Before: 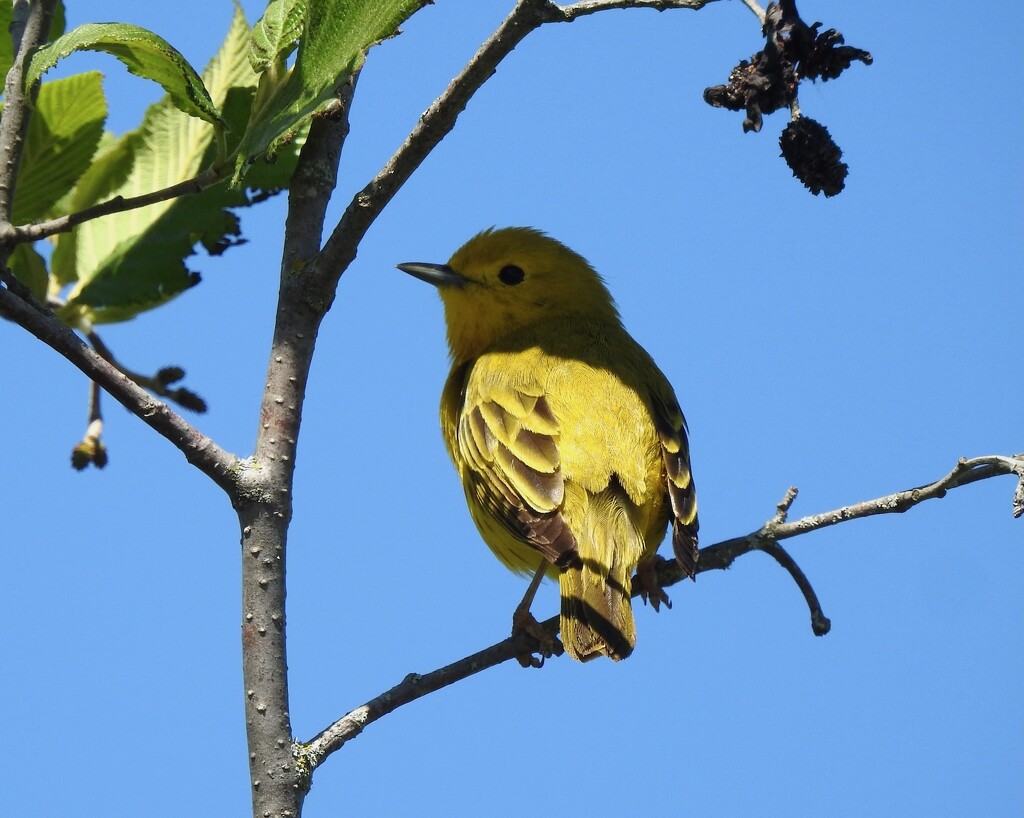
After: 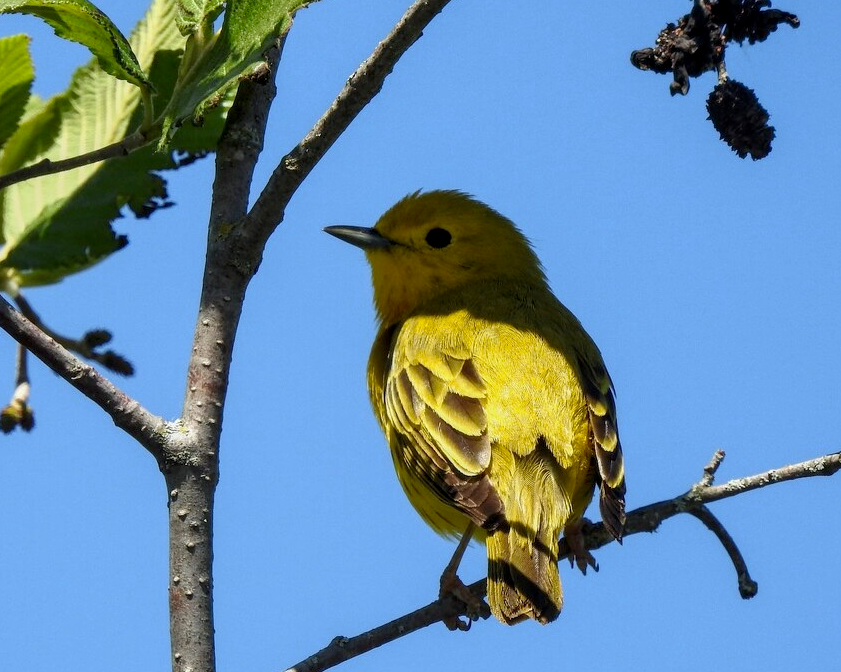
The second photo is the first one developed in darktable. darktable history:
crop and rotate: left 7.196%, top 4.574%, right 10.605%, bottom 13.178%
color zones: curves: ch1 [(0, 0.523) (0.143, 0.545) (0.286, 0.52) (0.429, 0.506) (0.571, 0.503) (0.714, 0.503) (0.857, 0.508) (1, 0.523)]
local contrast: on, module defaults
